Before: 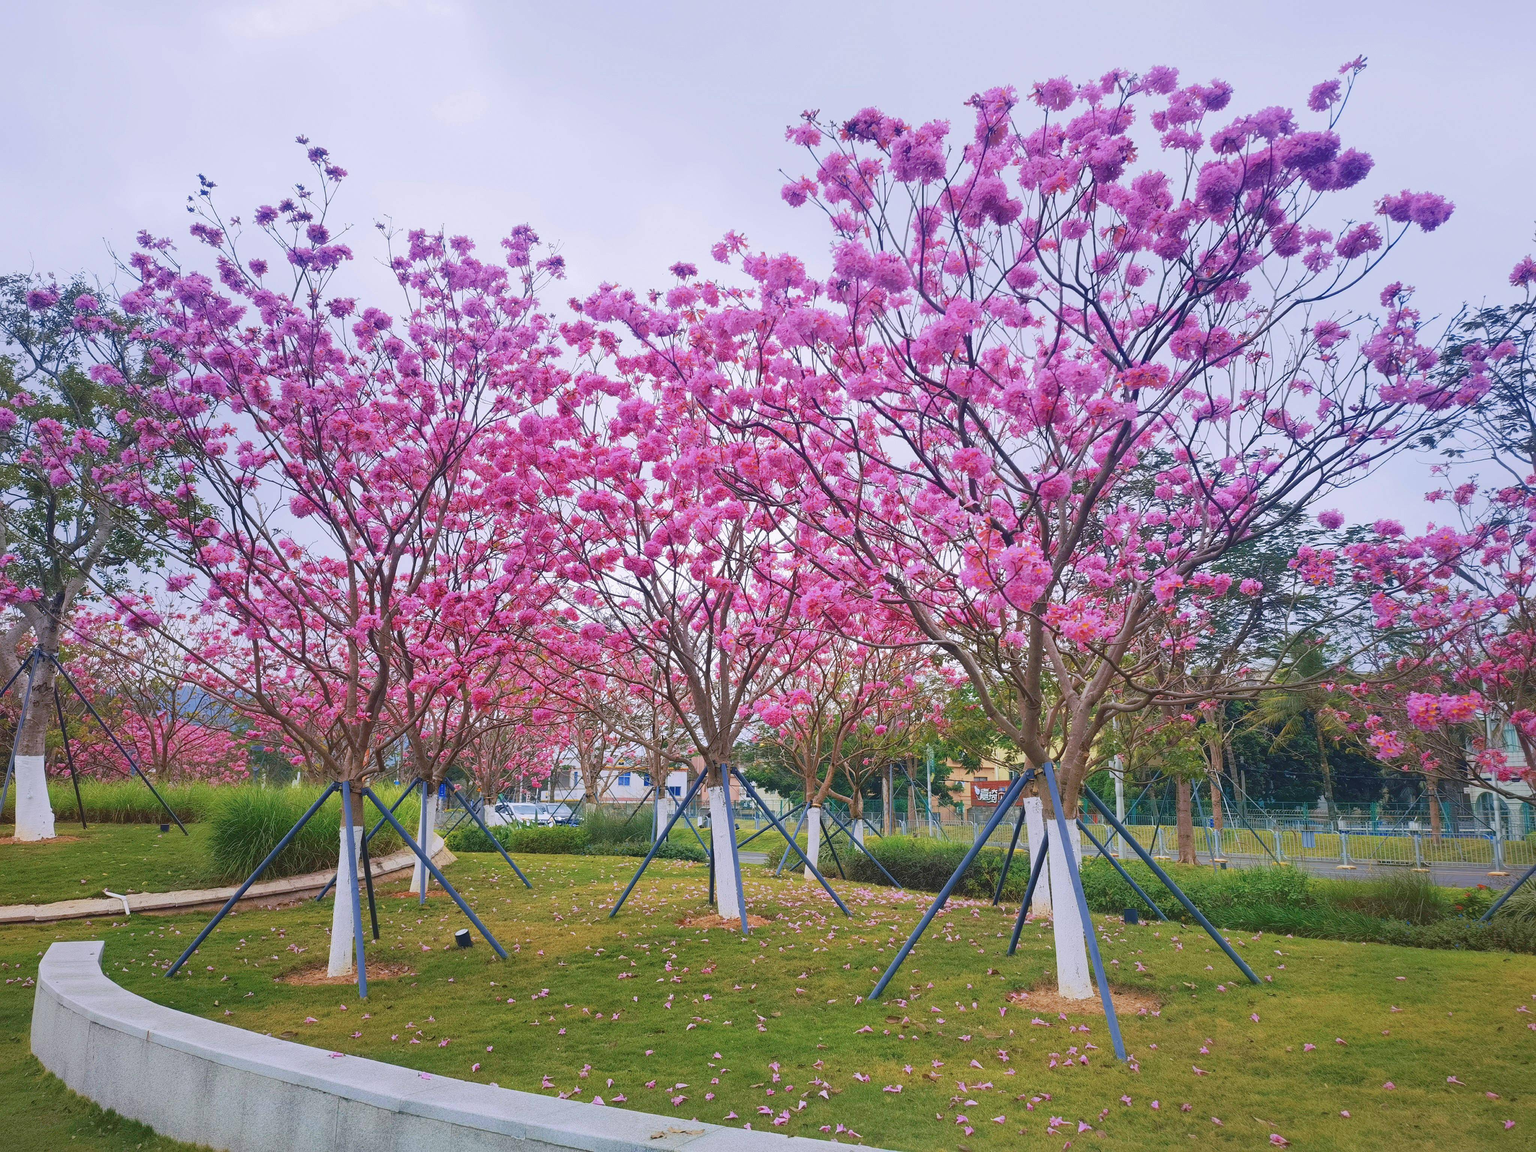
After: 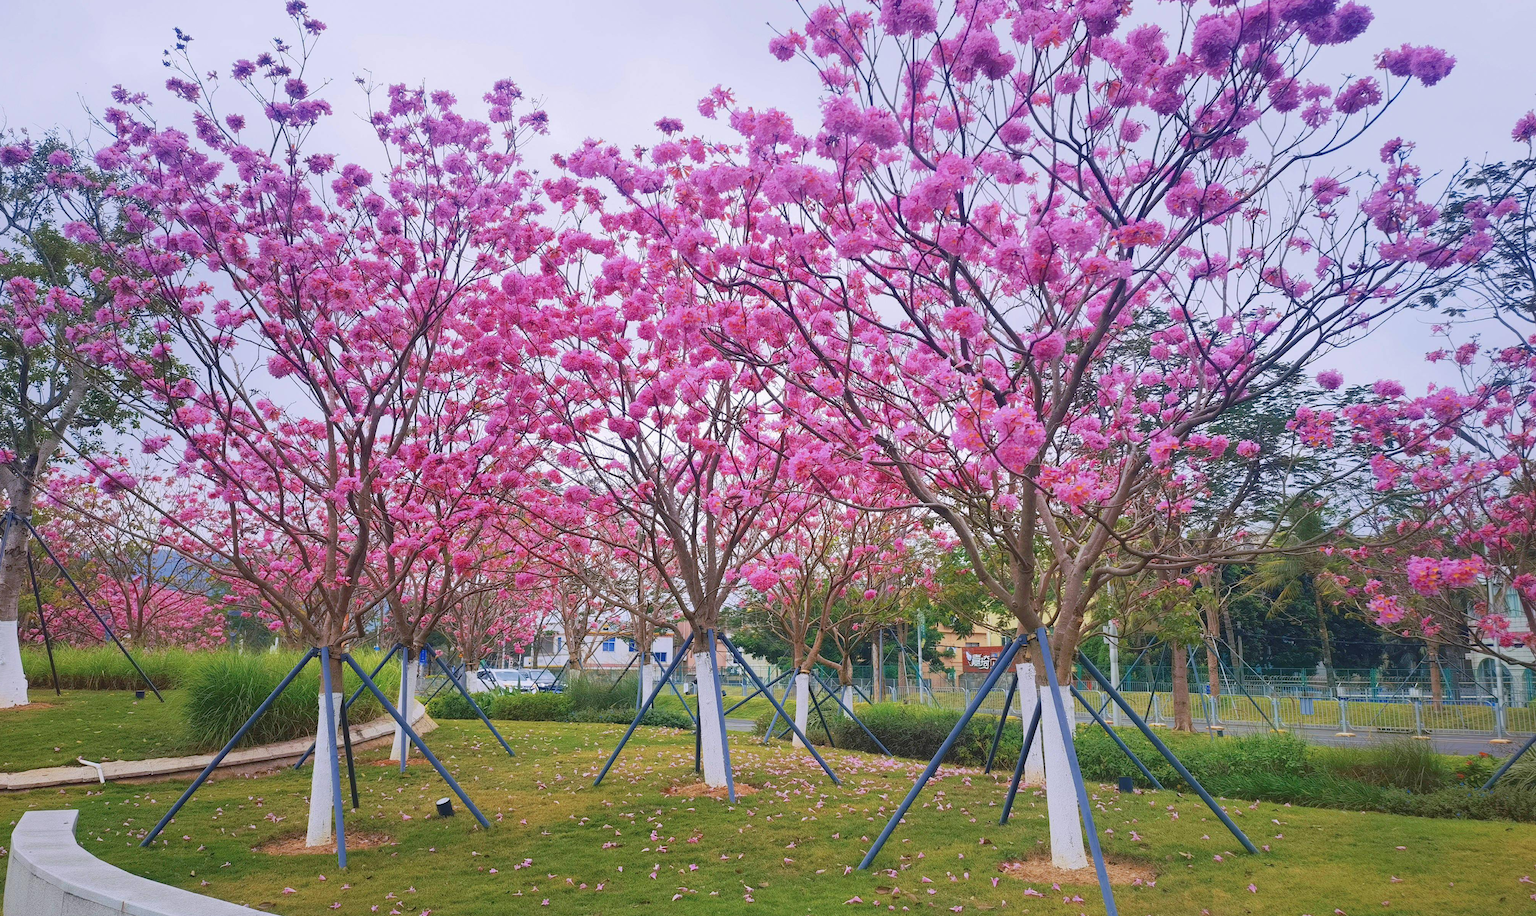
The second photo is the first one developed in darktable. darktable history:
crop and rotate: left 1.808%, top 12.8%, right 0.147%, bottom 9.202%
